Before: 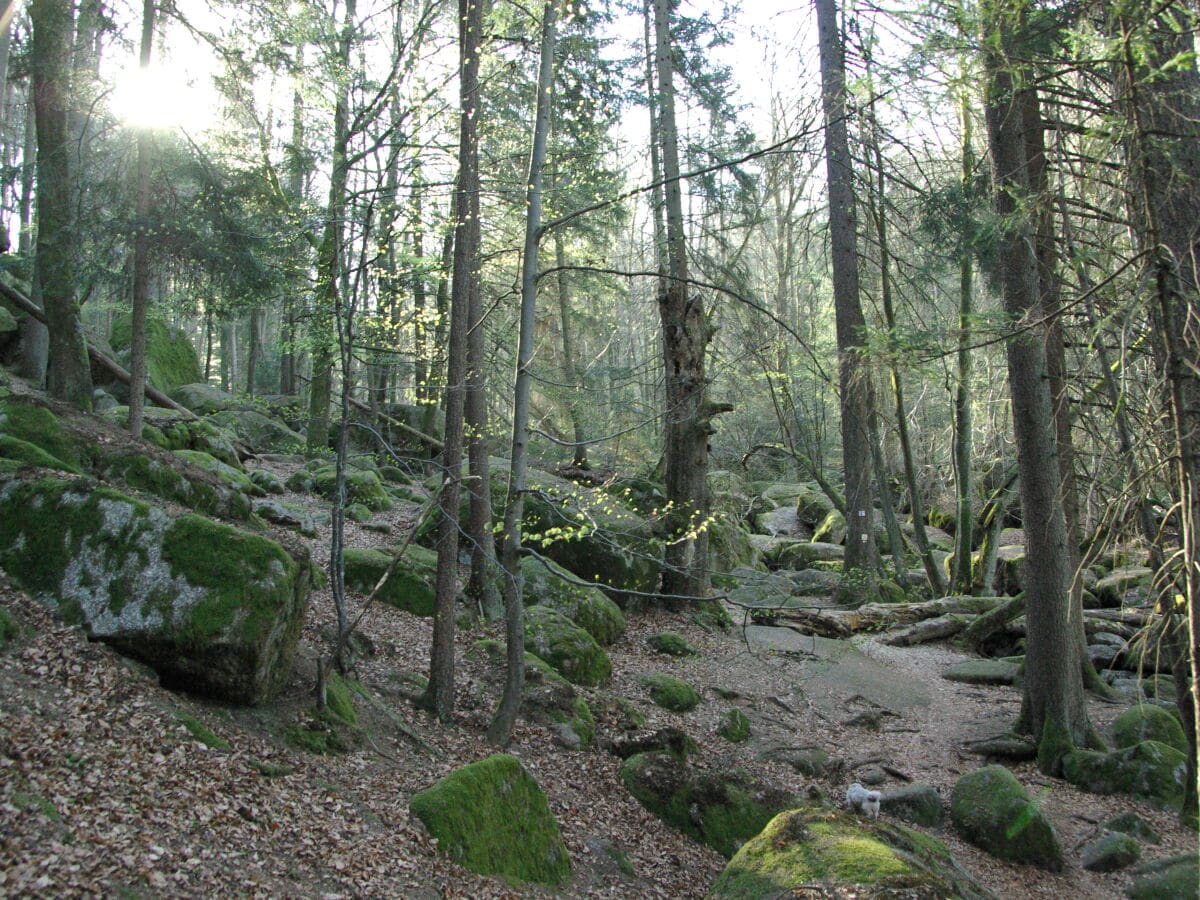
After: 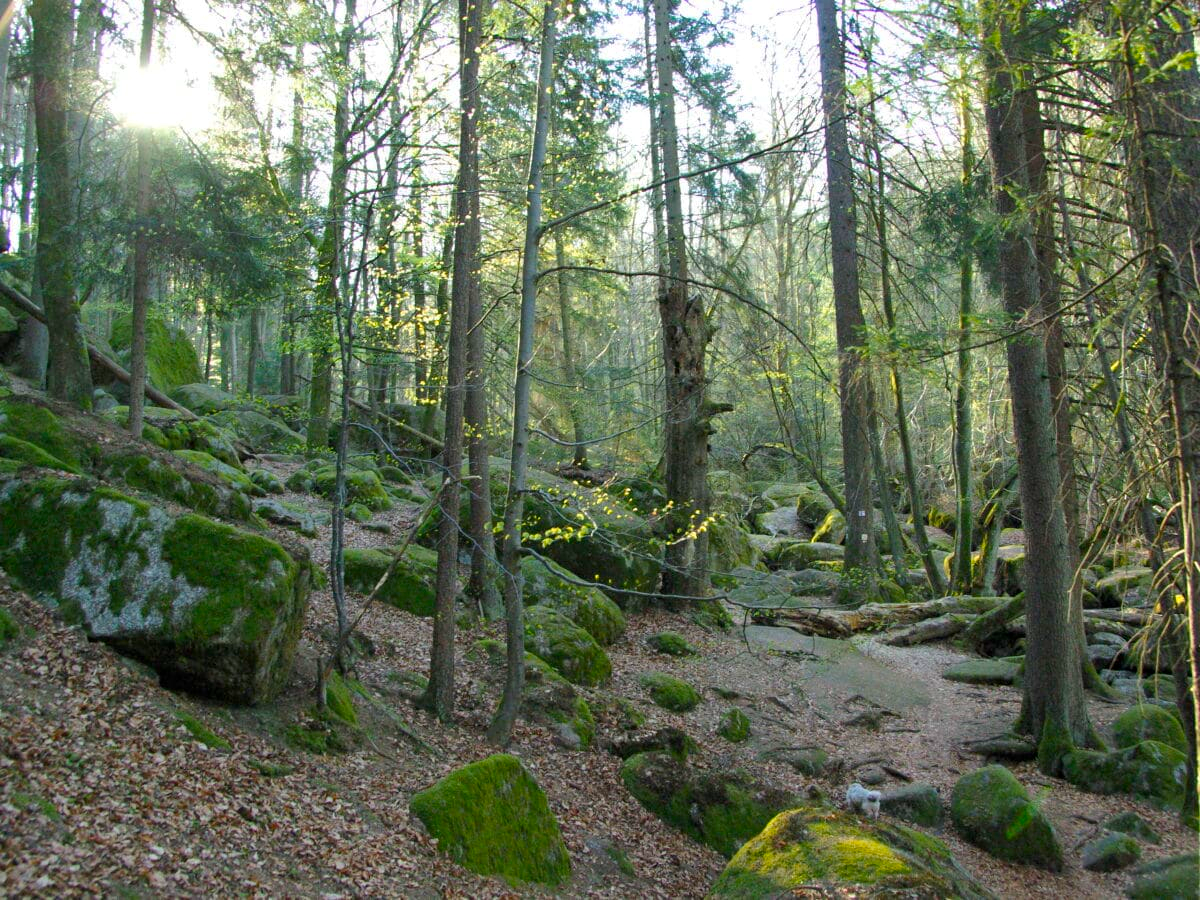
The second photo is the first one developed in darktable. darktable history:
exposure: black level correction 0.001, compensate highlight preservation false
contrast brightness saturation: saturation 0.488
color zones: curves: ch1 [(0.235, 0.558) (0.75, 0.5)]; ch2 [(0.25, 0.462) (0.749, 0.457)]
shadows and highlights: shadows 25.72, highlights -25.96
